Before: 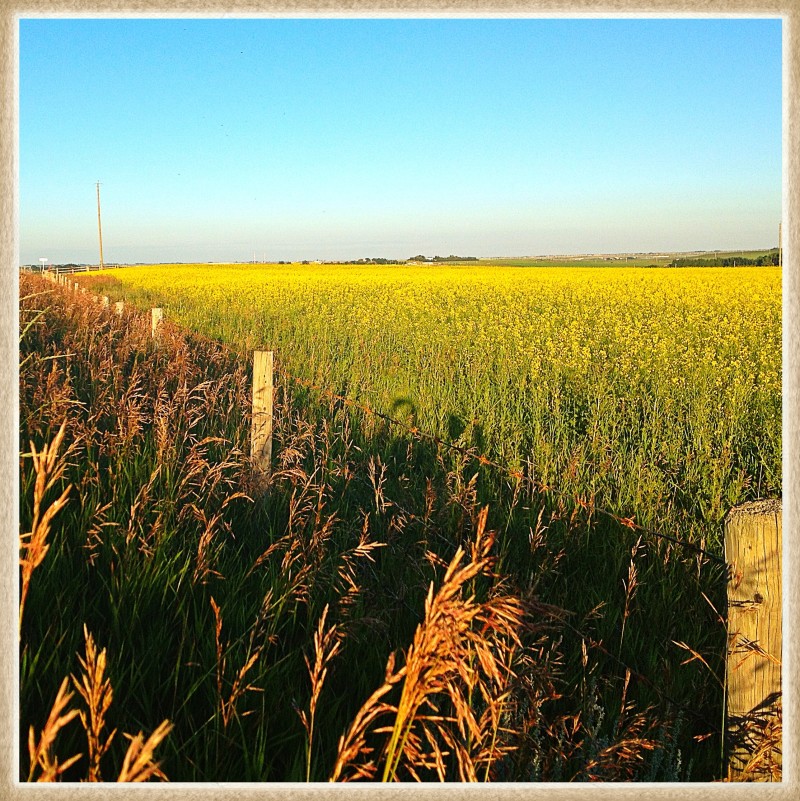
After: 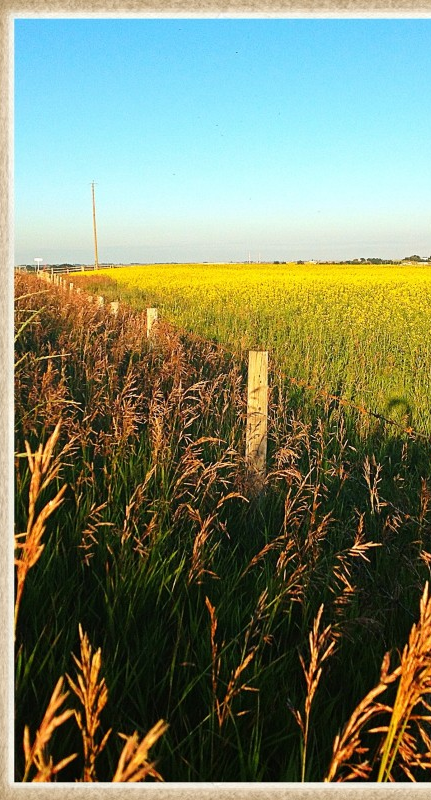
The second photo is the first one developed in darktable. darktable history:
crop: left 0.64%, right 45.389%, bottom 0.083%
